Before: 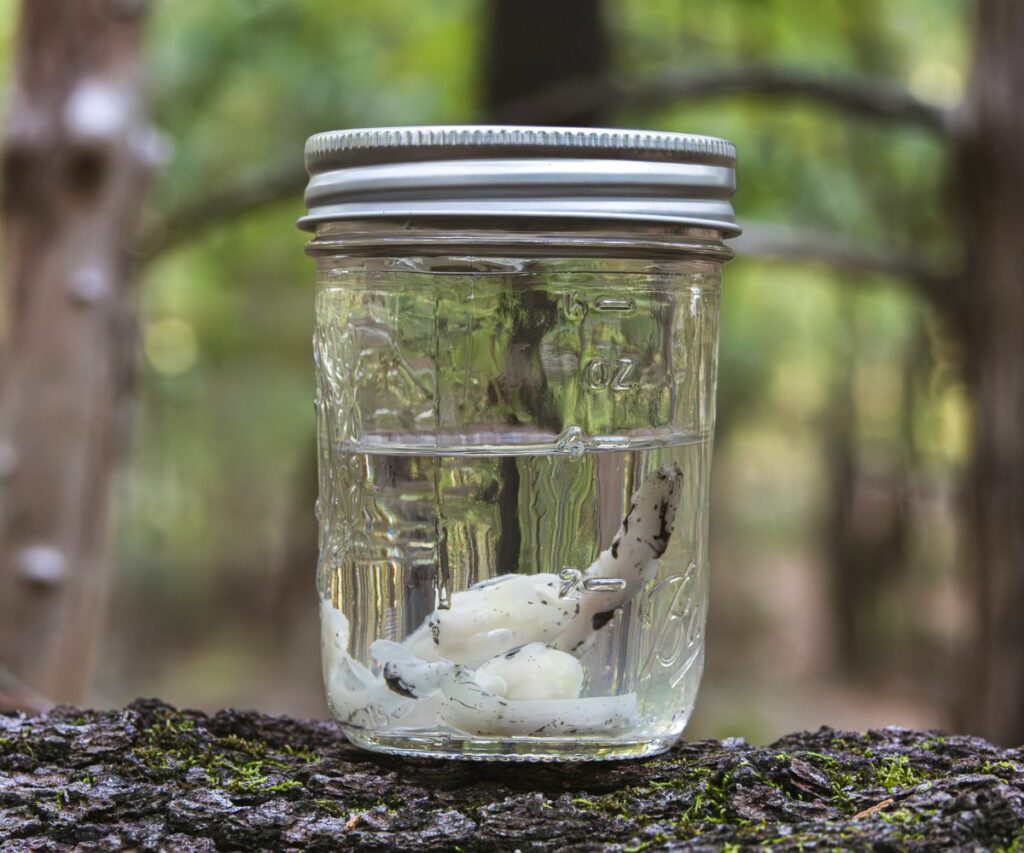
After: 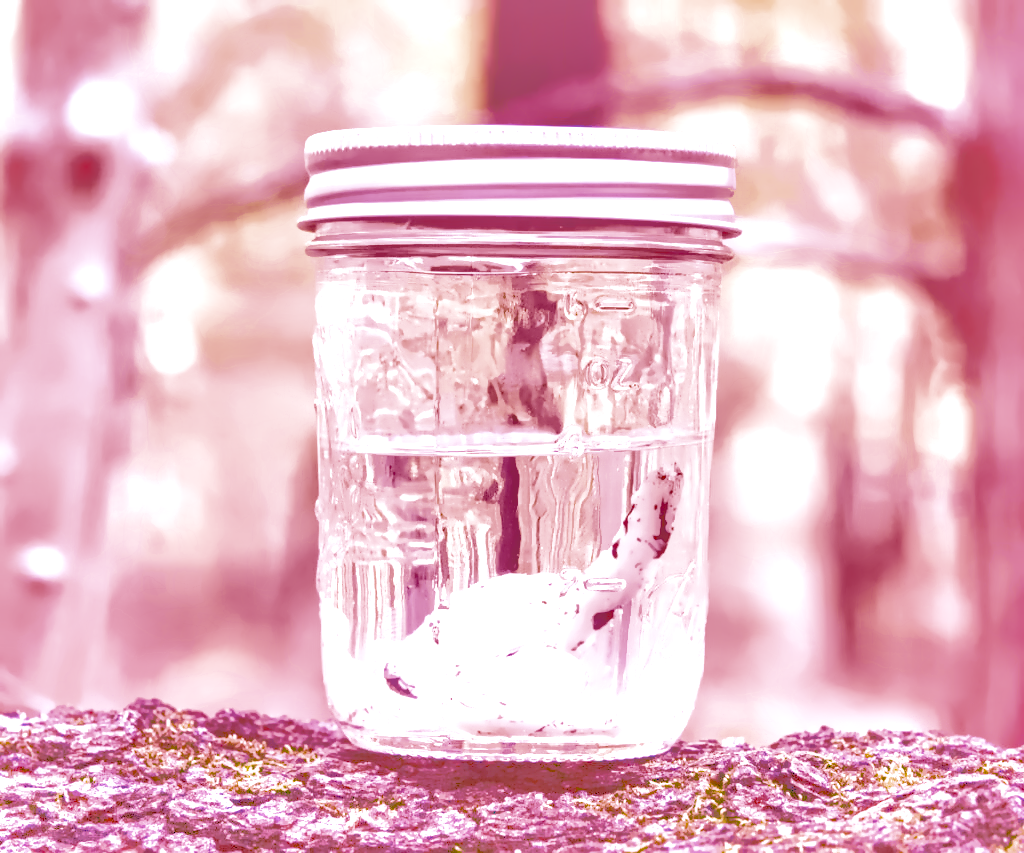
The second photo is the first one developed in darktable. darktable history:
denoise (profiled): preserve shadows 1.52, scattering 0.002, a [-1, 0, 0], compensate highlight preservation false
haze removal: compatibility mode true, adaptive false
highlight reconstruction: on, module defaults
lens correction: scale 1, crop 1, focal 16, aperture 7.1, distance 4.49, camera "Canon EOS RP", lens "Canon RF 16mm F2.8 STM"
white balance: red 2.229, blue 1.46
color balance rgb: perceptual saturation grading › global saturation 35%, perceptual saturation grading › highlights -25%, perceptual saturation grading › shadows 25%, global vibrance 10%
exposure: black level correction 0, exposure 1.45 EV, compensate exposure bias true, compensate highlight preservation false
local contrast: detail 135%, midtone range 0.75
filmic rgb: black relative exposure -14.19 EV, white relative exposure 3.39 EV, hardness 7.89, preserve chrominance max RGB
velvia: on, module defaults
tone equalizer "mask blending: all purposes": on, module defaults
shadows and highlights: highlights -60
color calibration "scene-referred default": x 0.367, y 0.379, temperature 4395.86 K
color look up table: target a [25.36, 18.13, -9.224, -13.1, 8.84, -53.4, 57.43, 14.83, 71.93, 22.98, -23.71, 19.36, 19.61, -38.34, 68.41, 4.04, 49.99, -42.77, -0.43, -0.64, -0.73, -0.15, -0.42, -0.08, 0 ×25], target b [26.3, 17.81, -41.45, 21.91, -25.4, -0.32, 90.92, -65.47, 24.23, -21.59, 57.26, 67.86, -69.55, 31.37, 36.13, 79.82, -14.57, -42.78, 1.19, -0.34, -0.5, -0.27, -1.23, -0.97, 0 ×25], num patches 24
